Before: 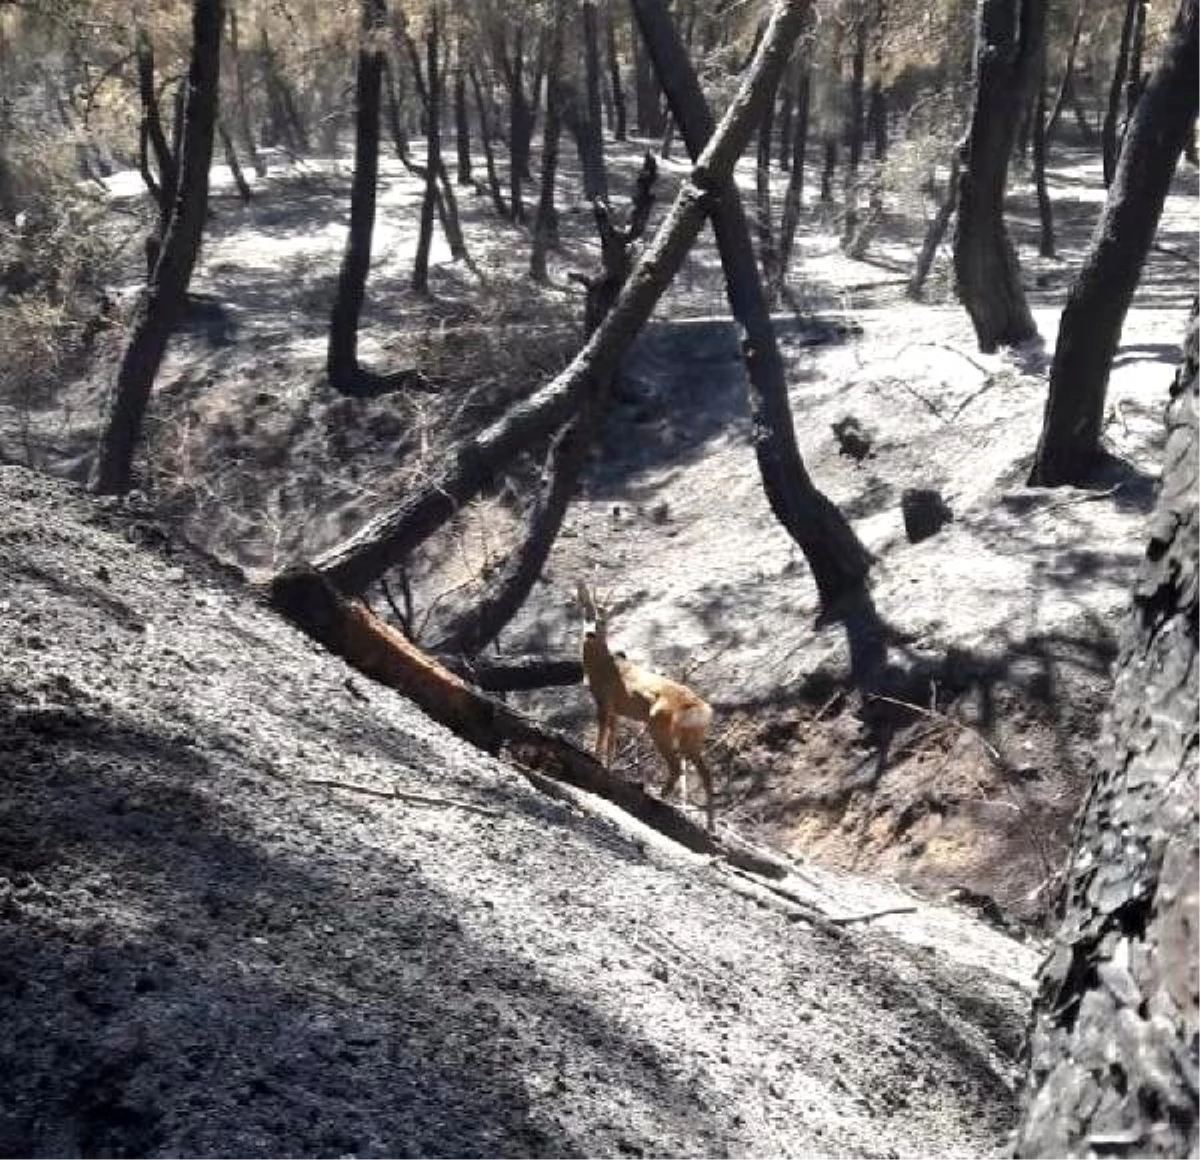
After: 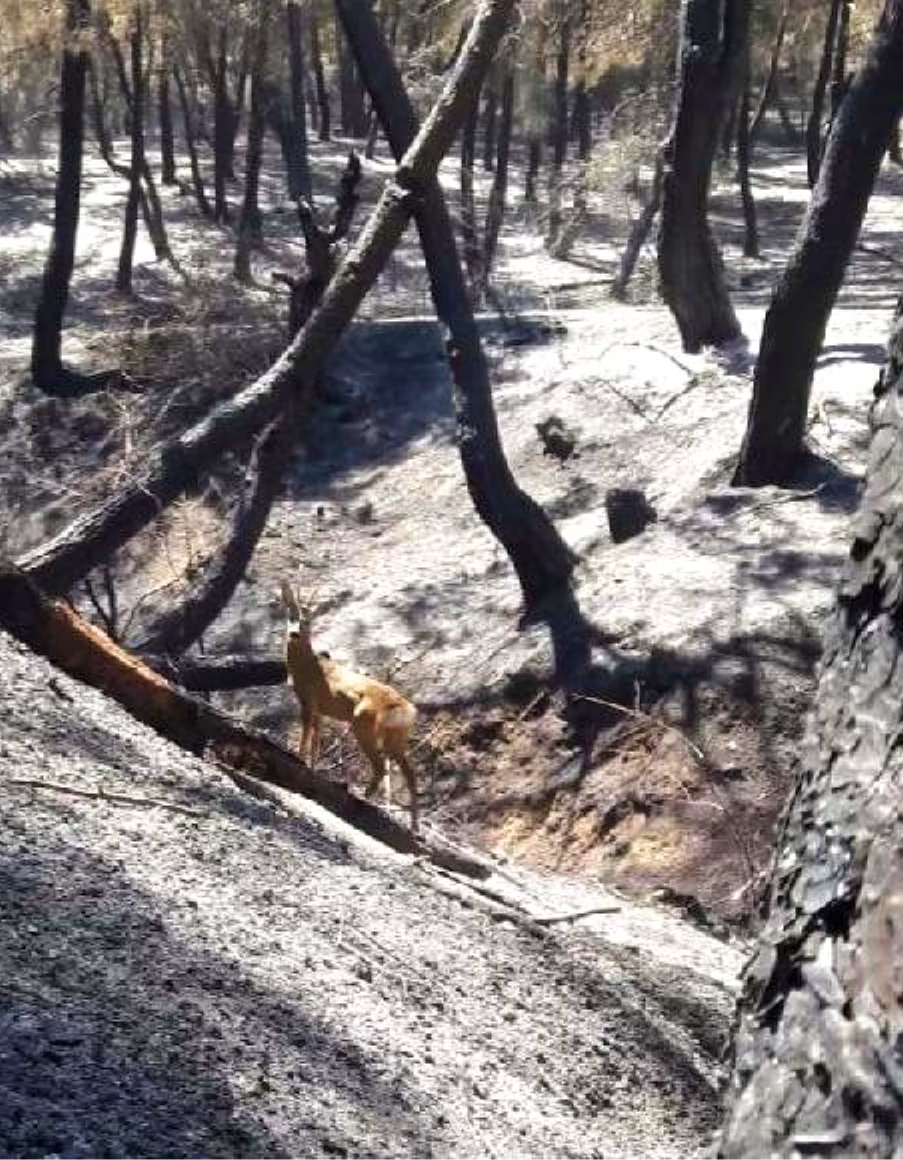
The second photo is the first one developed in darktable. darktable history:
velvia: strength 44.73%
crop and rotate: left 24.711%
